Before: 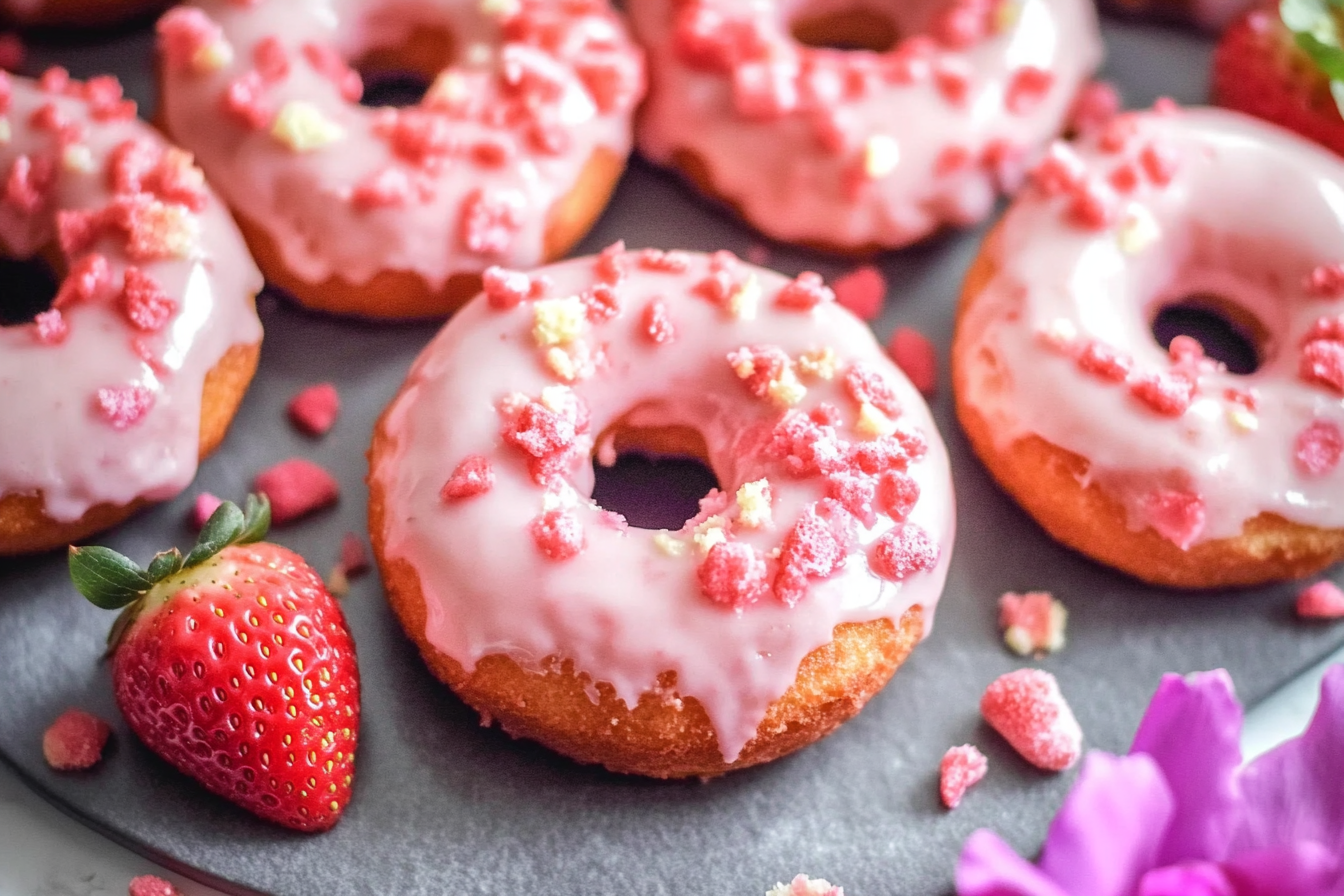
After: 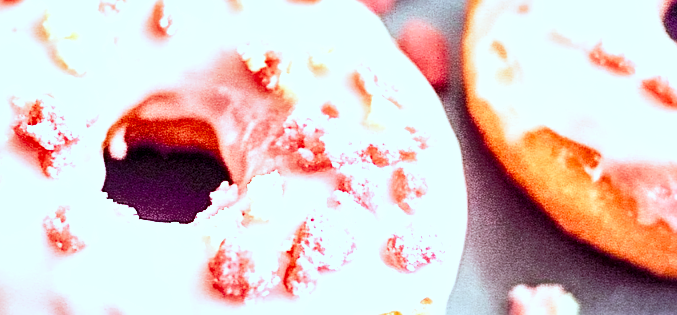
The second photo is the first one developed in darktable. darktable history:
tone equalizer: -8 EV -0.38 EV, -7 EV -0.407 EV, -6 EV -0.31 EV, -5 EV -0.184 EV, -3 EV 0.241 EV, -2 EV 0.354 EV, -1 EV 0.381 EV, +0 EV 0.395 EV
local contrast: highlights 106%, shadows 99%, detail 131%, midtone range 0.2
sharpen: on, module defaults
shadows and highlights: soften with gaussian
color correction: highlights a* -9.89, highlights b* -10.13
base curve: curves: ch0 [(0, 0) (0.012, 0.01) (0.073, 0.168) (0.31, 0.711) (0.645, 0.957) (1, 1)], preserve colors none
crop: left 36.448%, top 34.355%, right 13.138%, bottom 30.444%
exposure: exposure 0.218 EV, compensate highlight preservation false
